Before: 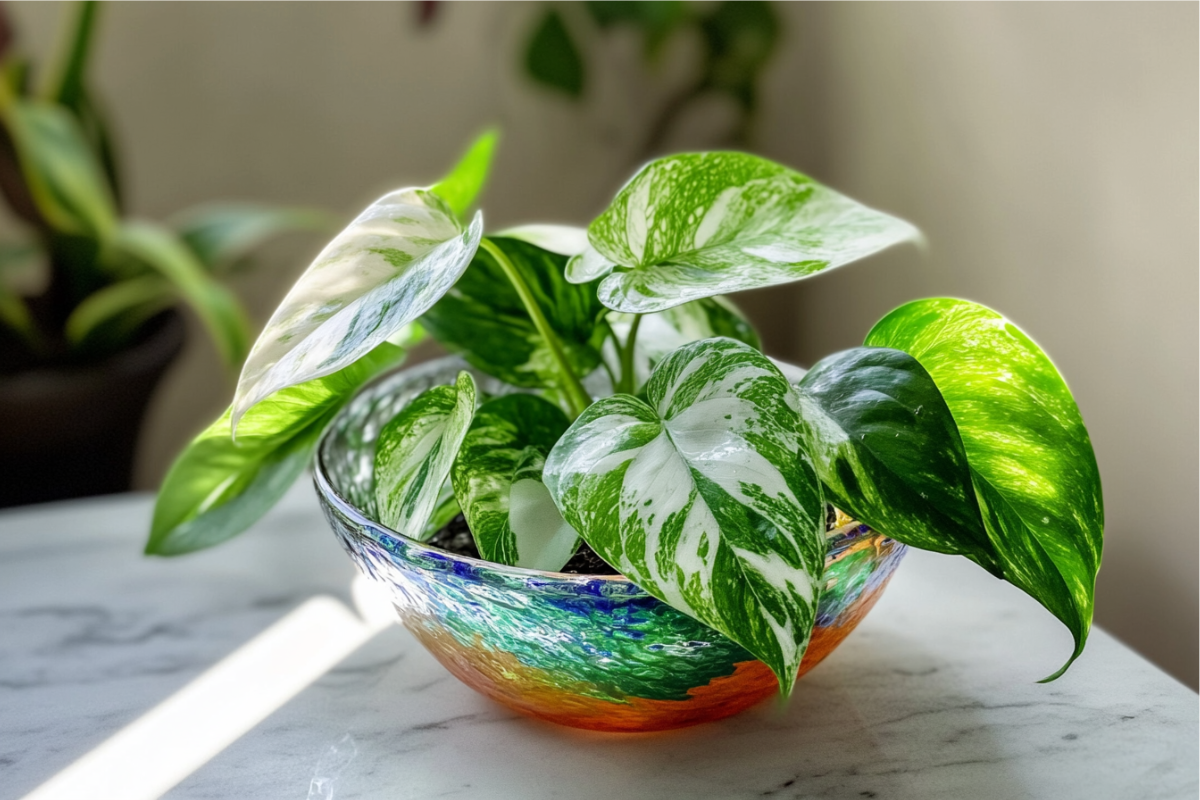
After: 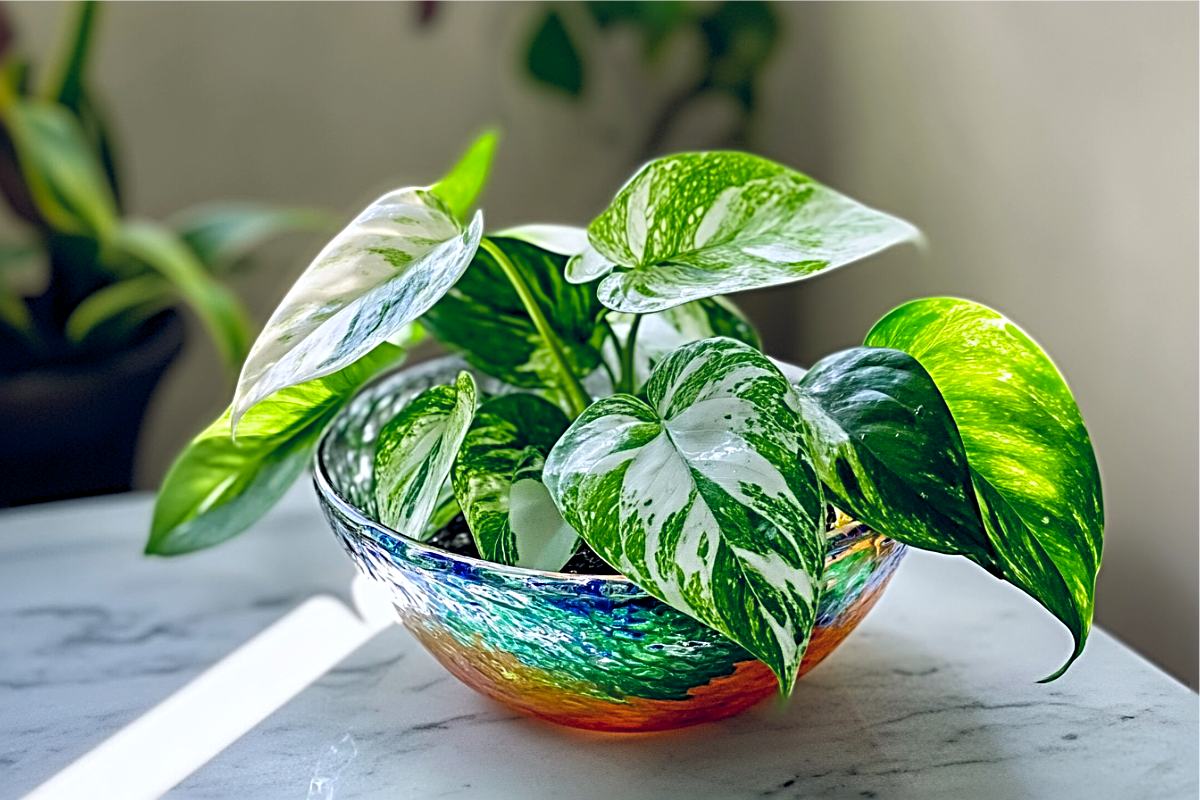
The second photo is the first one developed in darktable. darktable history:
exposure: compensate highlight preservation false
color correction: highlights a* -0.082, highlights b* -5.35, shadows a* -0.122, shadows b* -0.11
color balance rgb: shadows lift › chroma 2.043%, shadows lift › hue 218.06°, global offset › chroma 0.133%, global offset › hue 253.33°, linear chroma grading › global chroma 20.542%, perceptual saturation grading › global saturation 0.626%
sharpen: radius 3.658, amount 0.937
